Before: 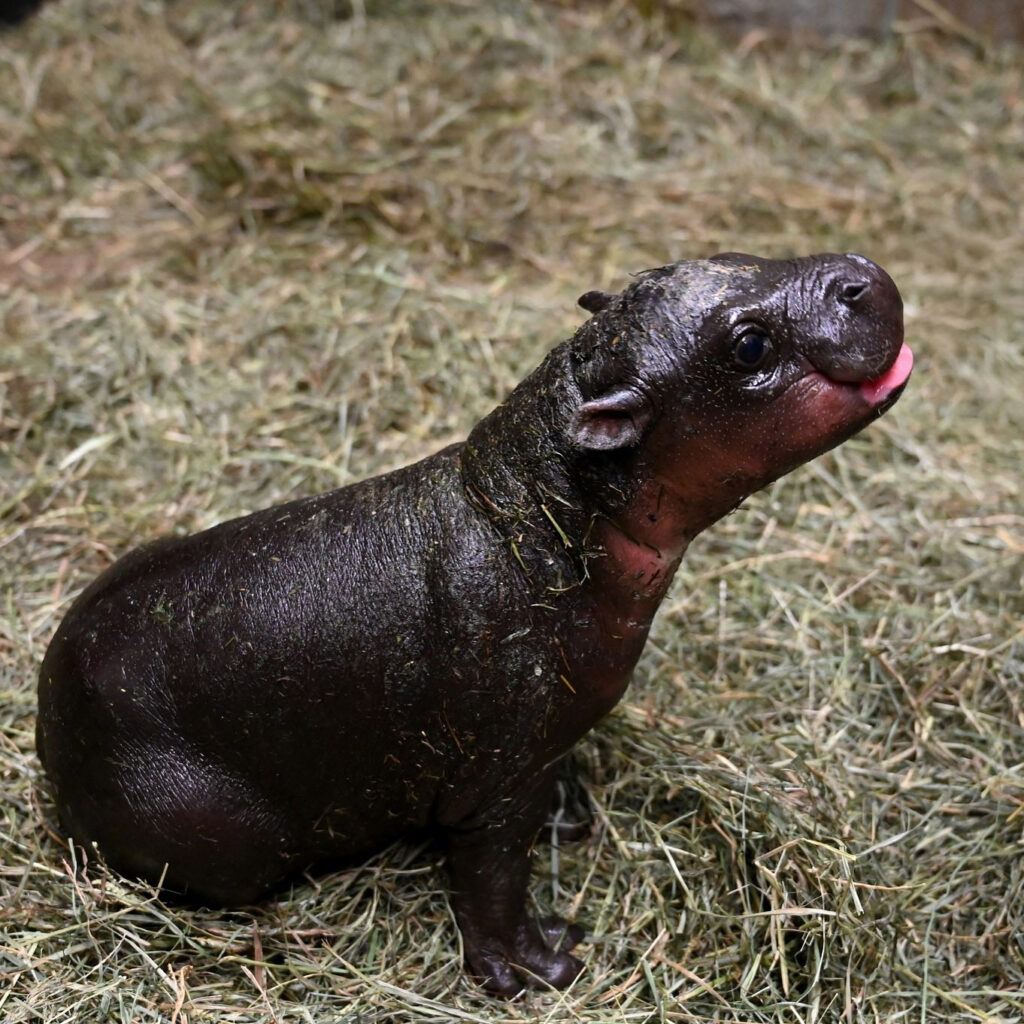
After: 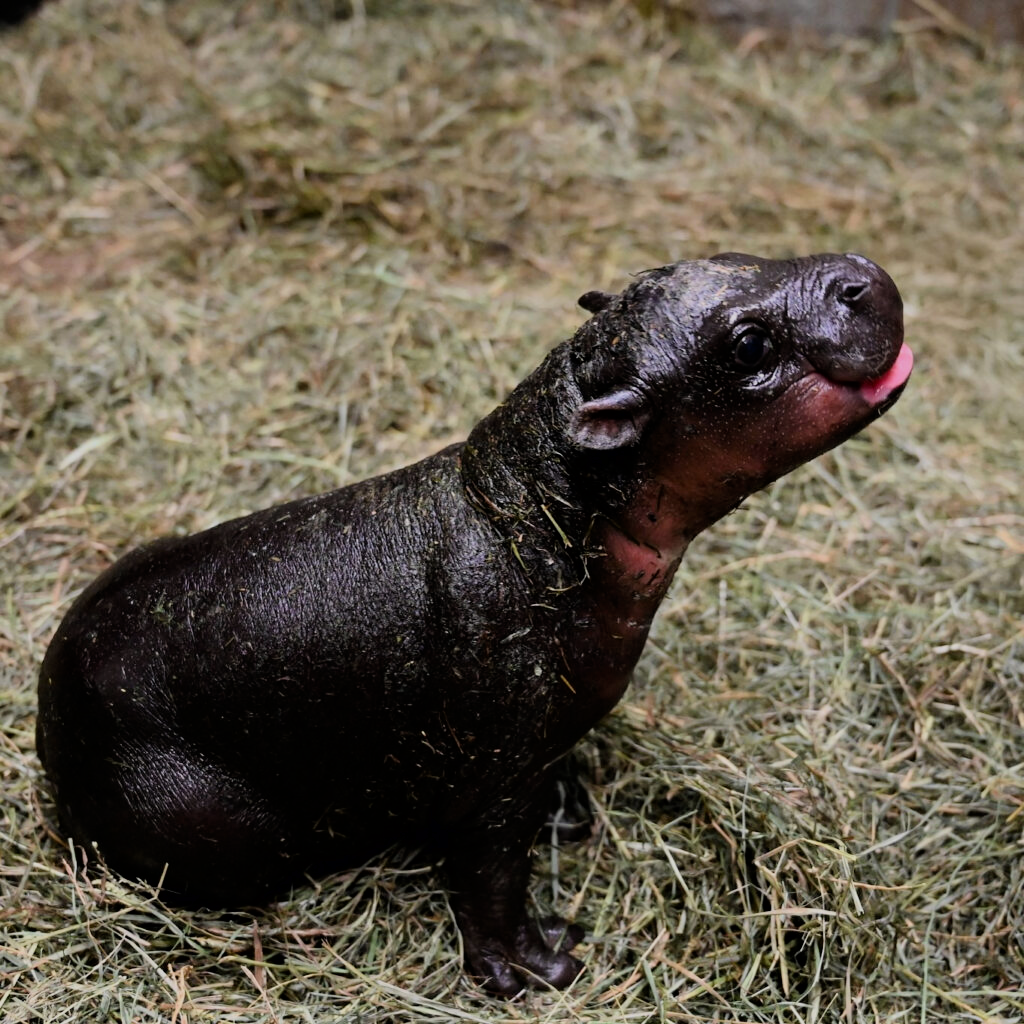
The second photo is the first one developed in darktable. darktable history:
filmic rgb: black relative exposure -7.65 EV, white relative exposure 4.56 EV, hardness 3.61, color science v6 (2022)
contrast brightness saturation: contrast 0.04, saturation 0.07
